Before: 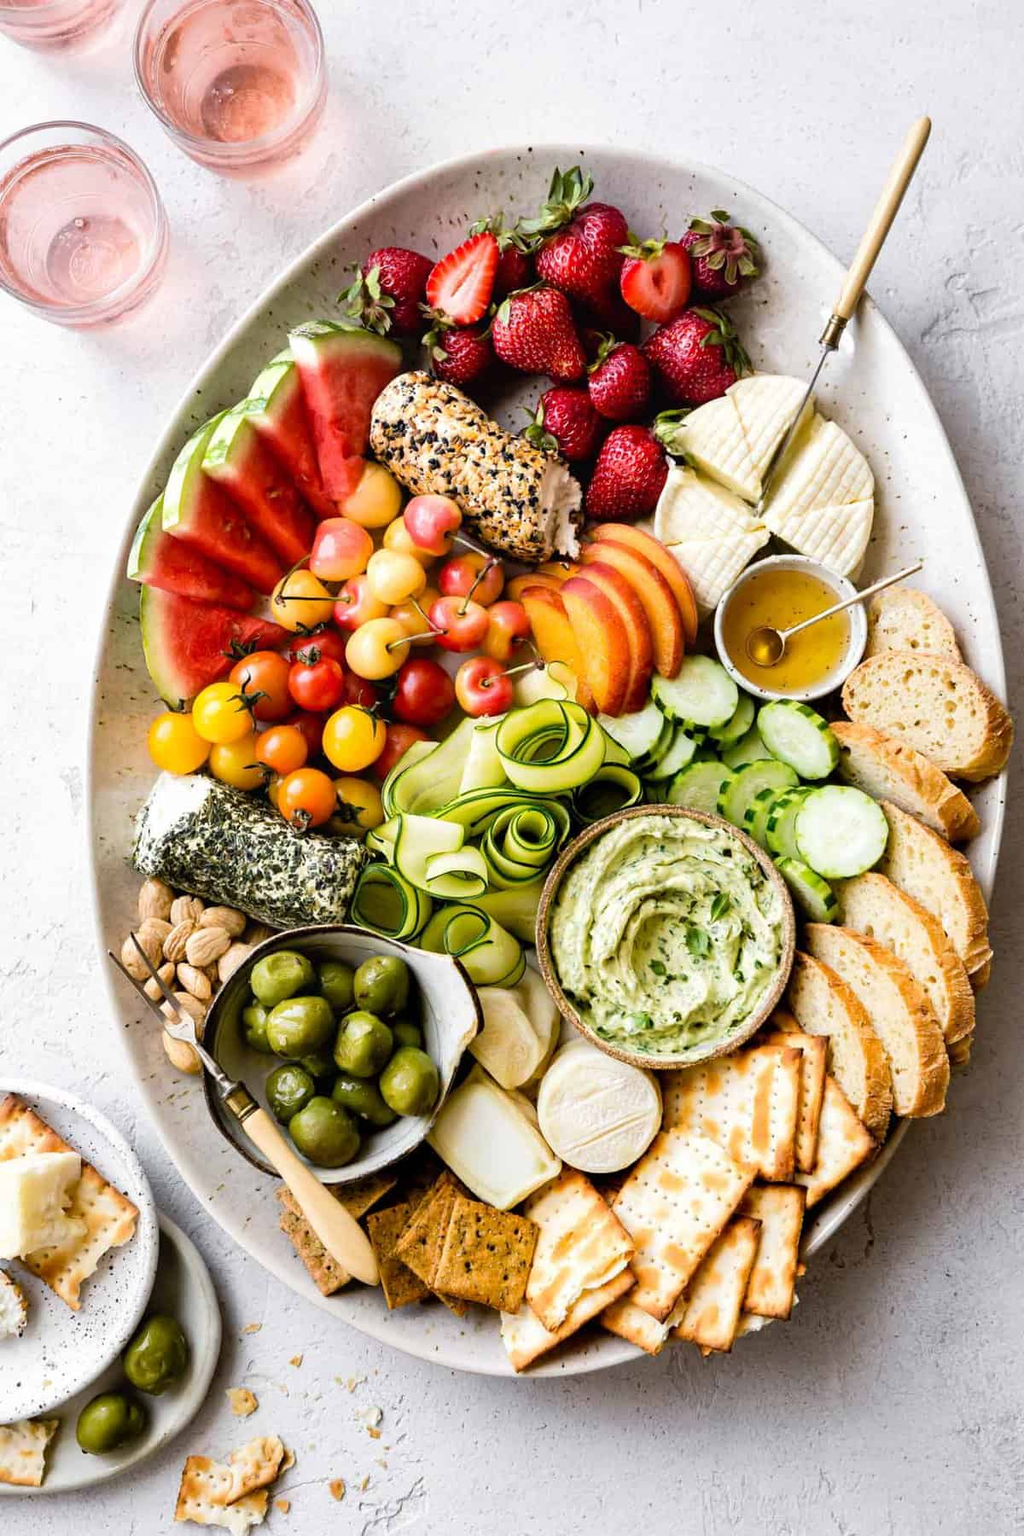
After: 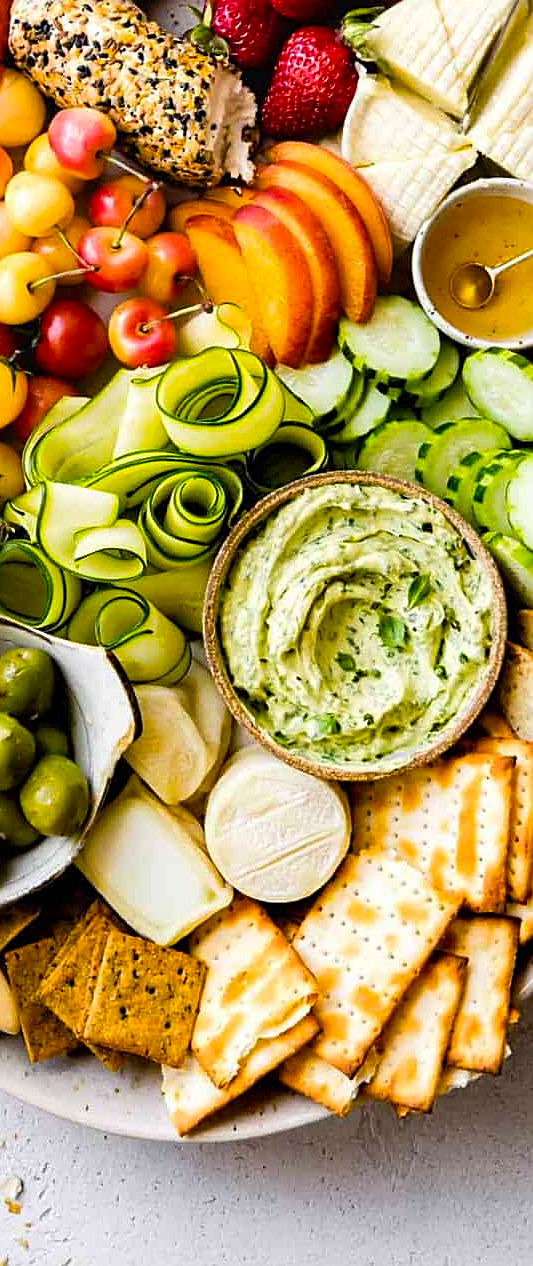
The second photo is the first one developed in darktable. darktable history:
crop: left 35.432%, top 26.233%, right 20.145%, bottom 3.432%
color balance rgb: linear chroma grading › global chroma 8.33%, perceptual saturation grading › global saturation 18.52%, global vibrance 7.87%
sharpen: on, module defaults
